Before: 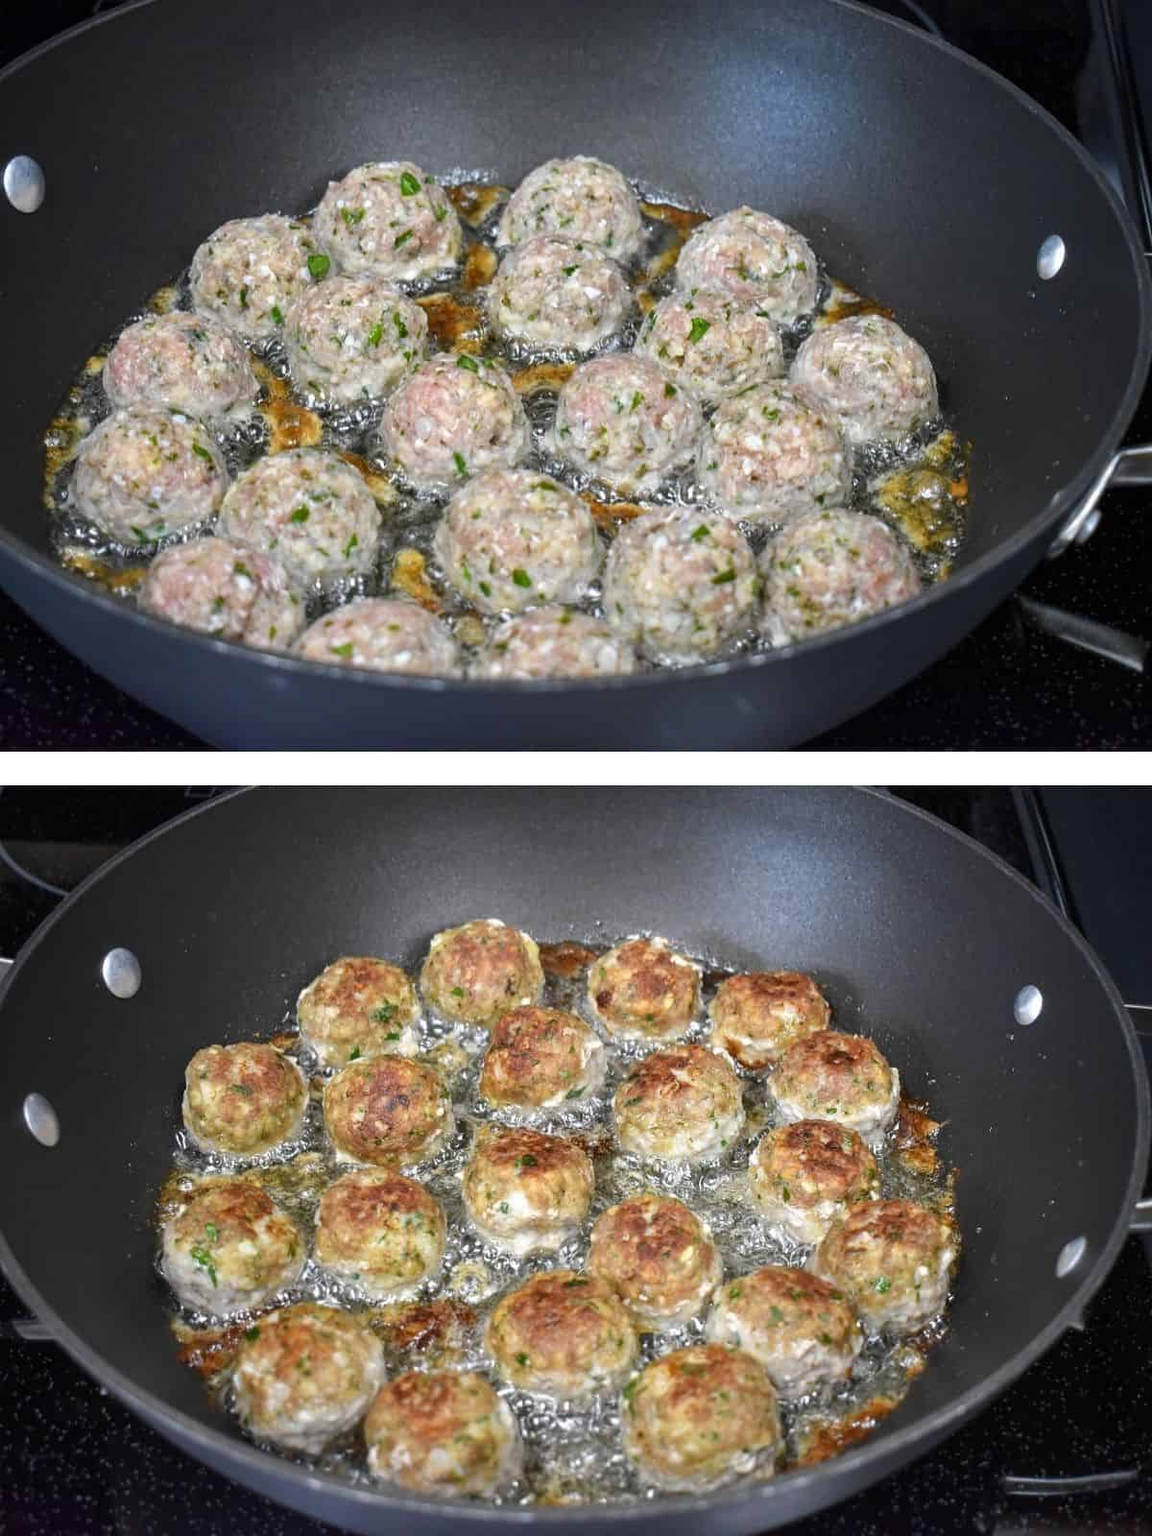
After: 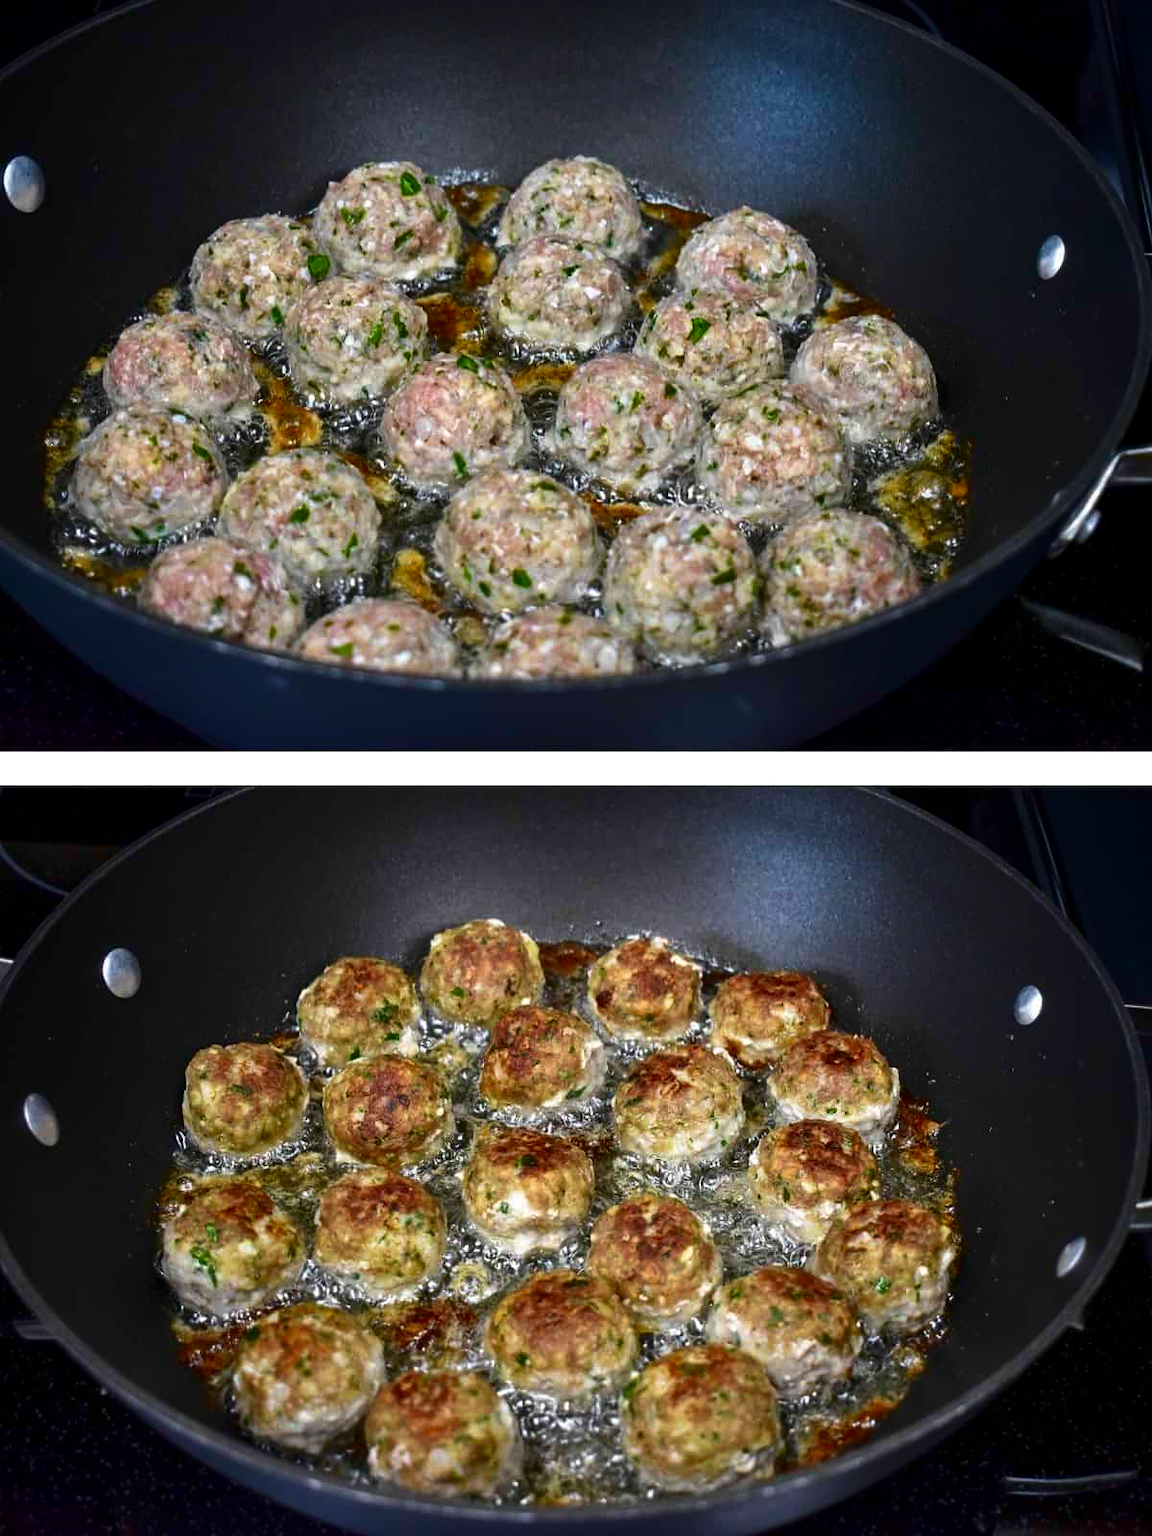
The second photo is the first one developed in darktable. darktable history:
velvia: on, module defaults
contrast brightness saturation: contrast 0.1, brightness -0.26, saturation 0.14
